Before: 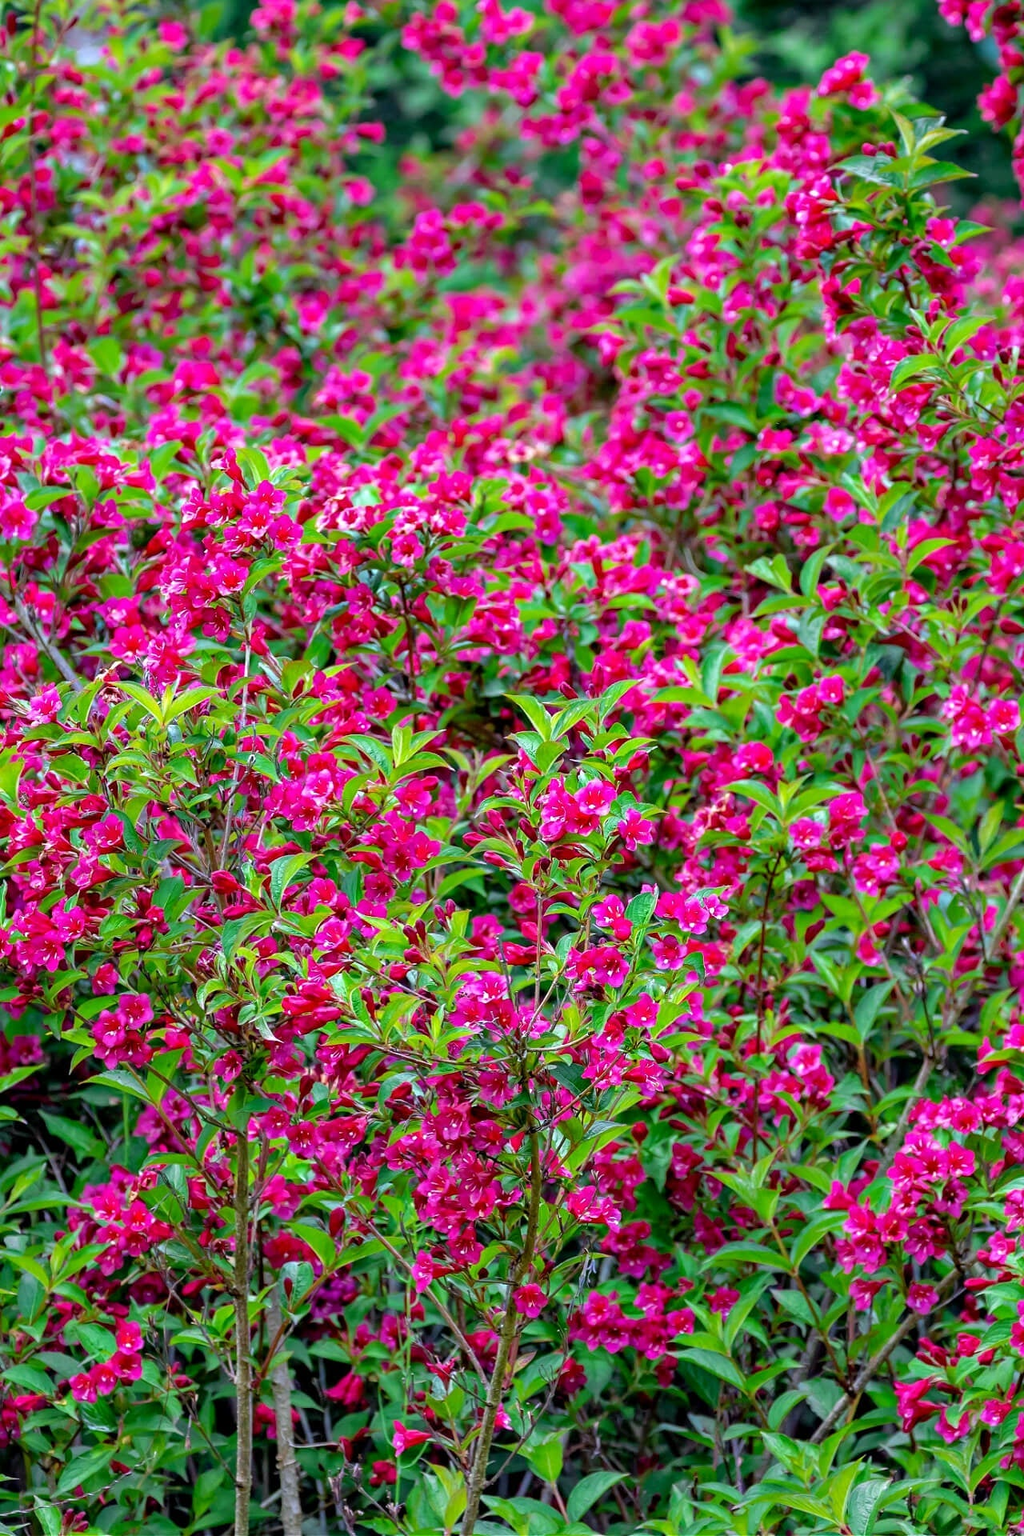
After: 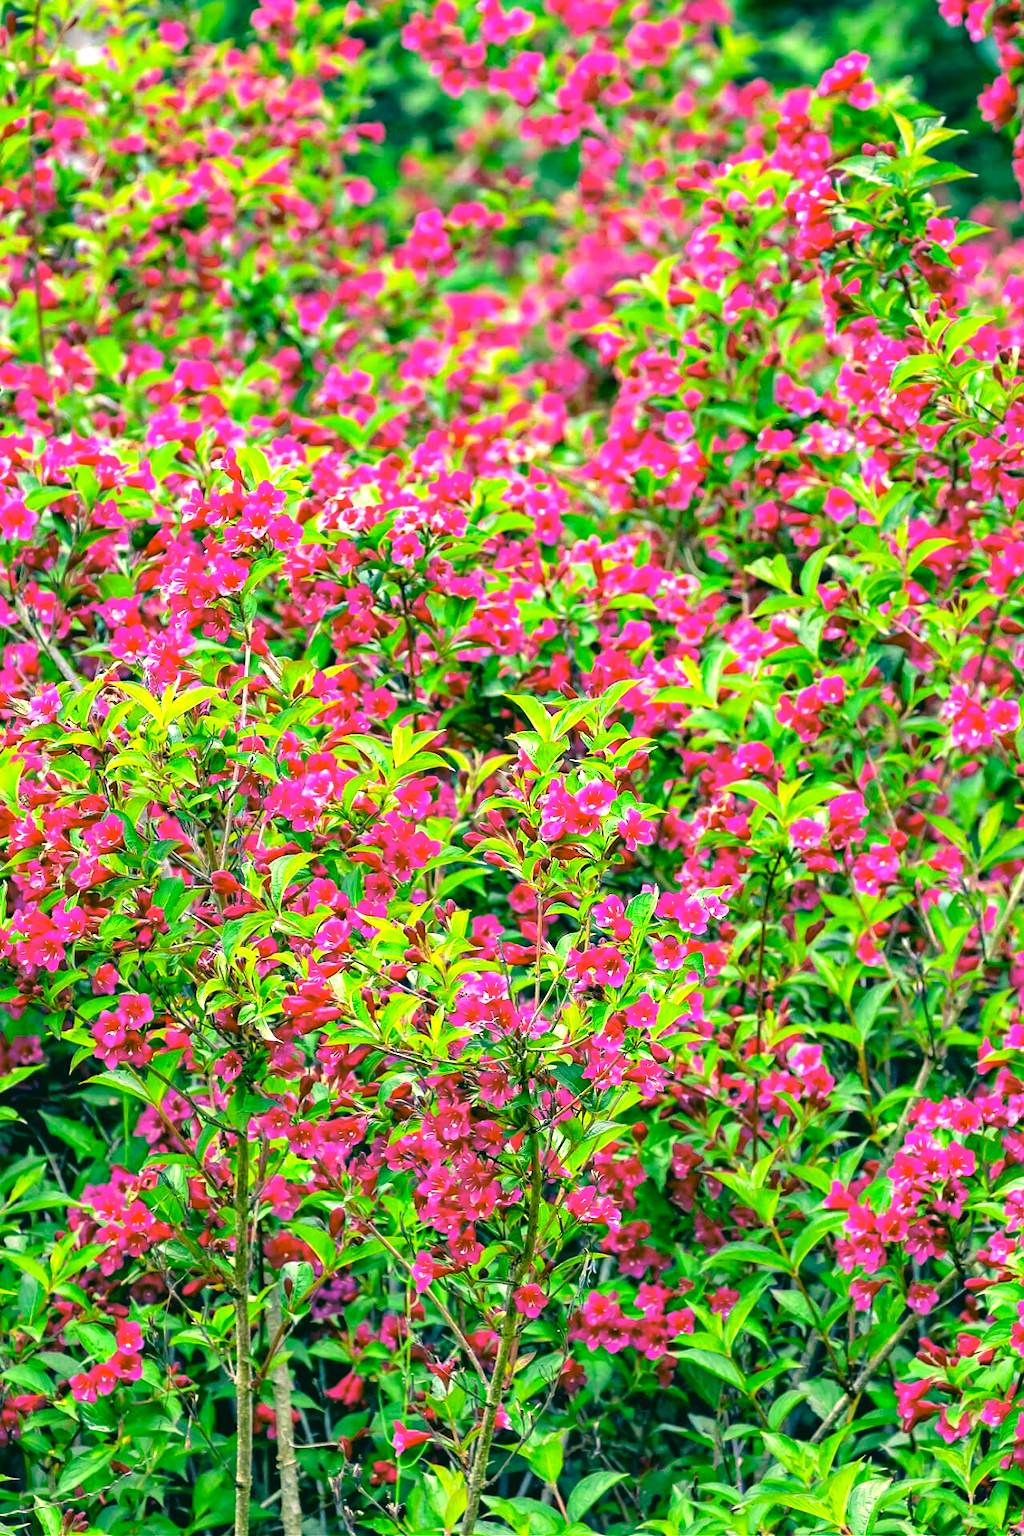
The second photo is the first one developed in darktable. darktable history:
exposure: exposure 0.943 EV, compensate highlight preservation false
color correction: highlights a* 1.83, highlights b* 34.02, shadows a* -36.68, shadows b* -5.48
